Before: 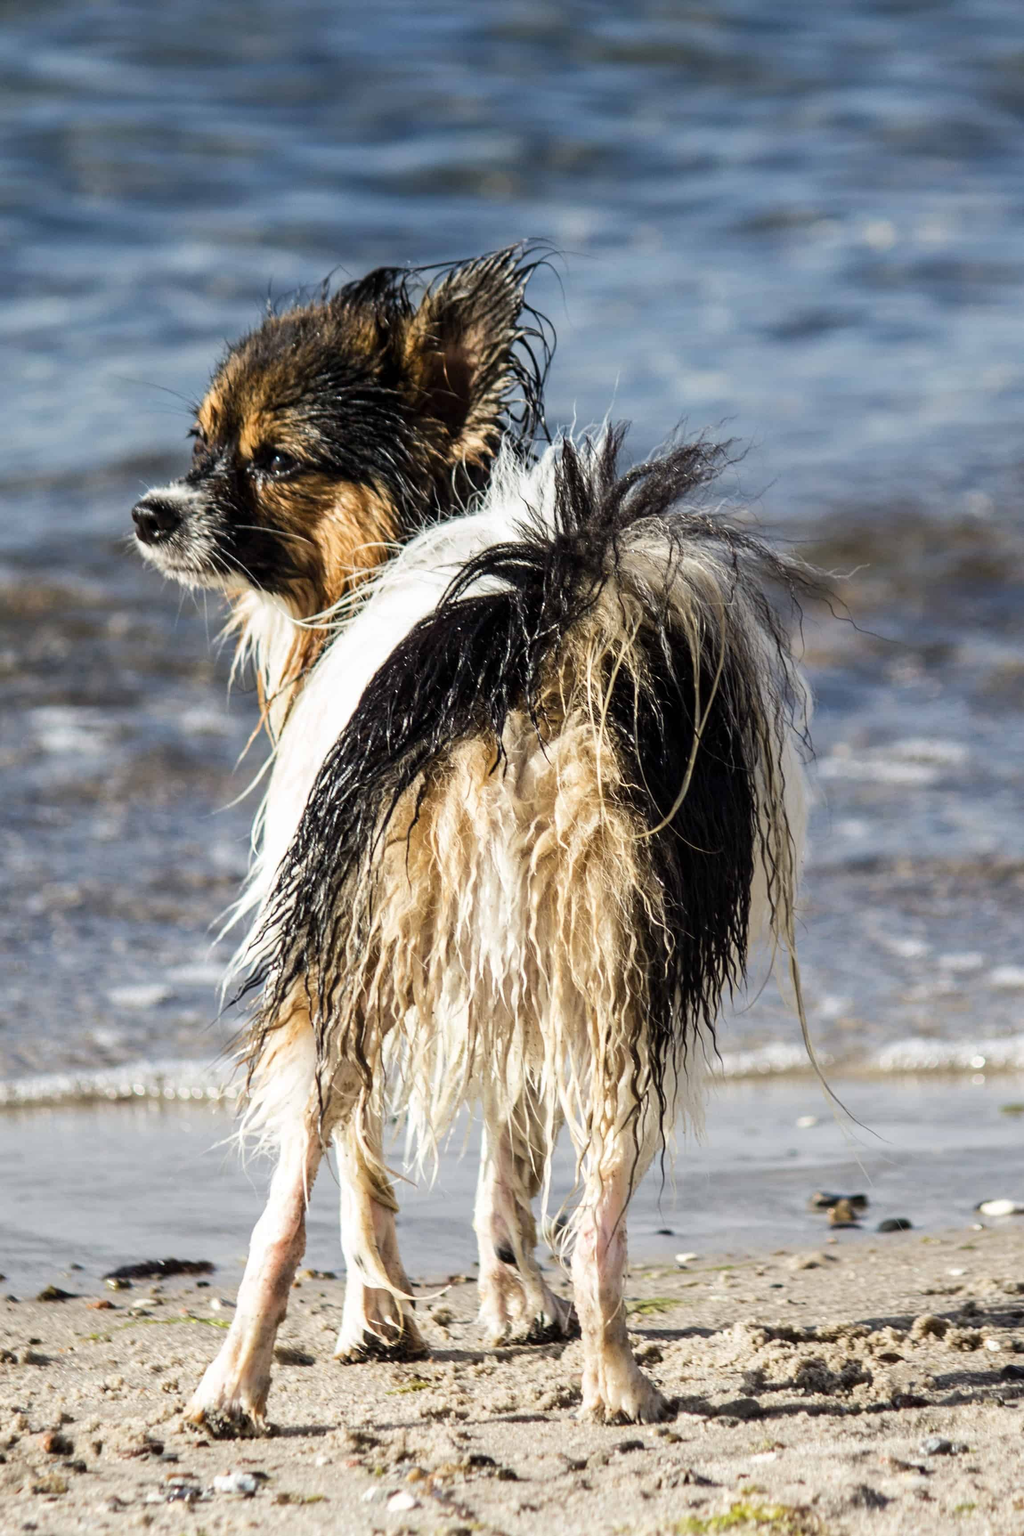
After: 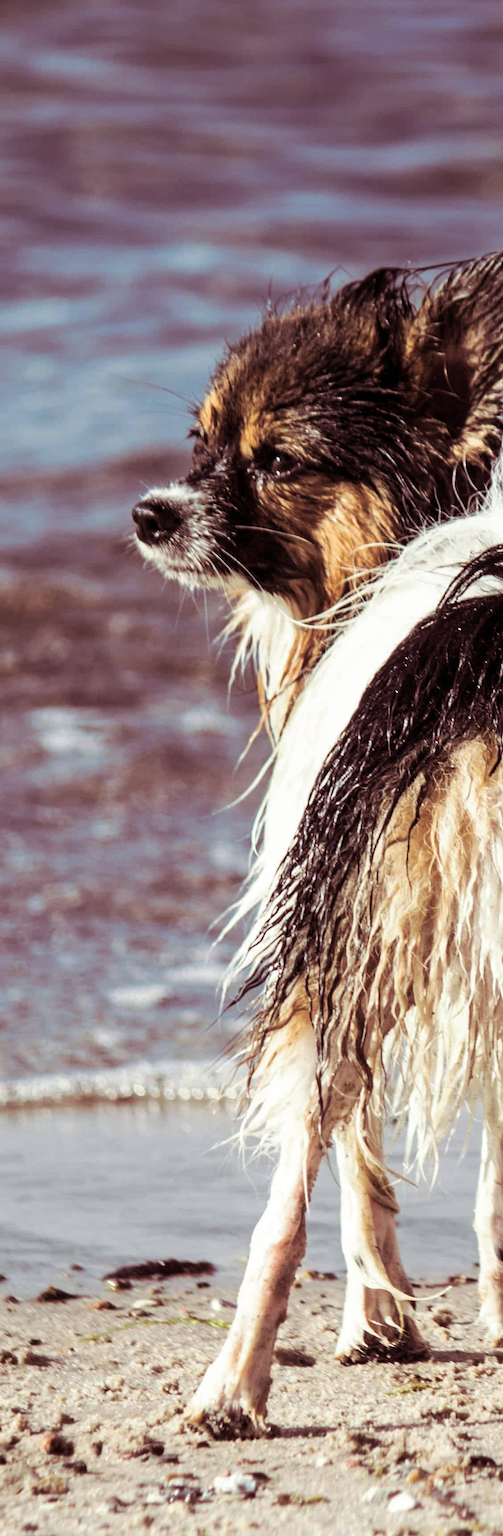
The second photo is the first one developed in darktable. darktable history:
split-toning: on, module defaults
crop and rotate: left 0%, top 0%, right 50.845%
